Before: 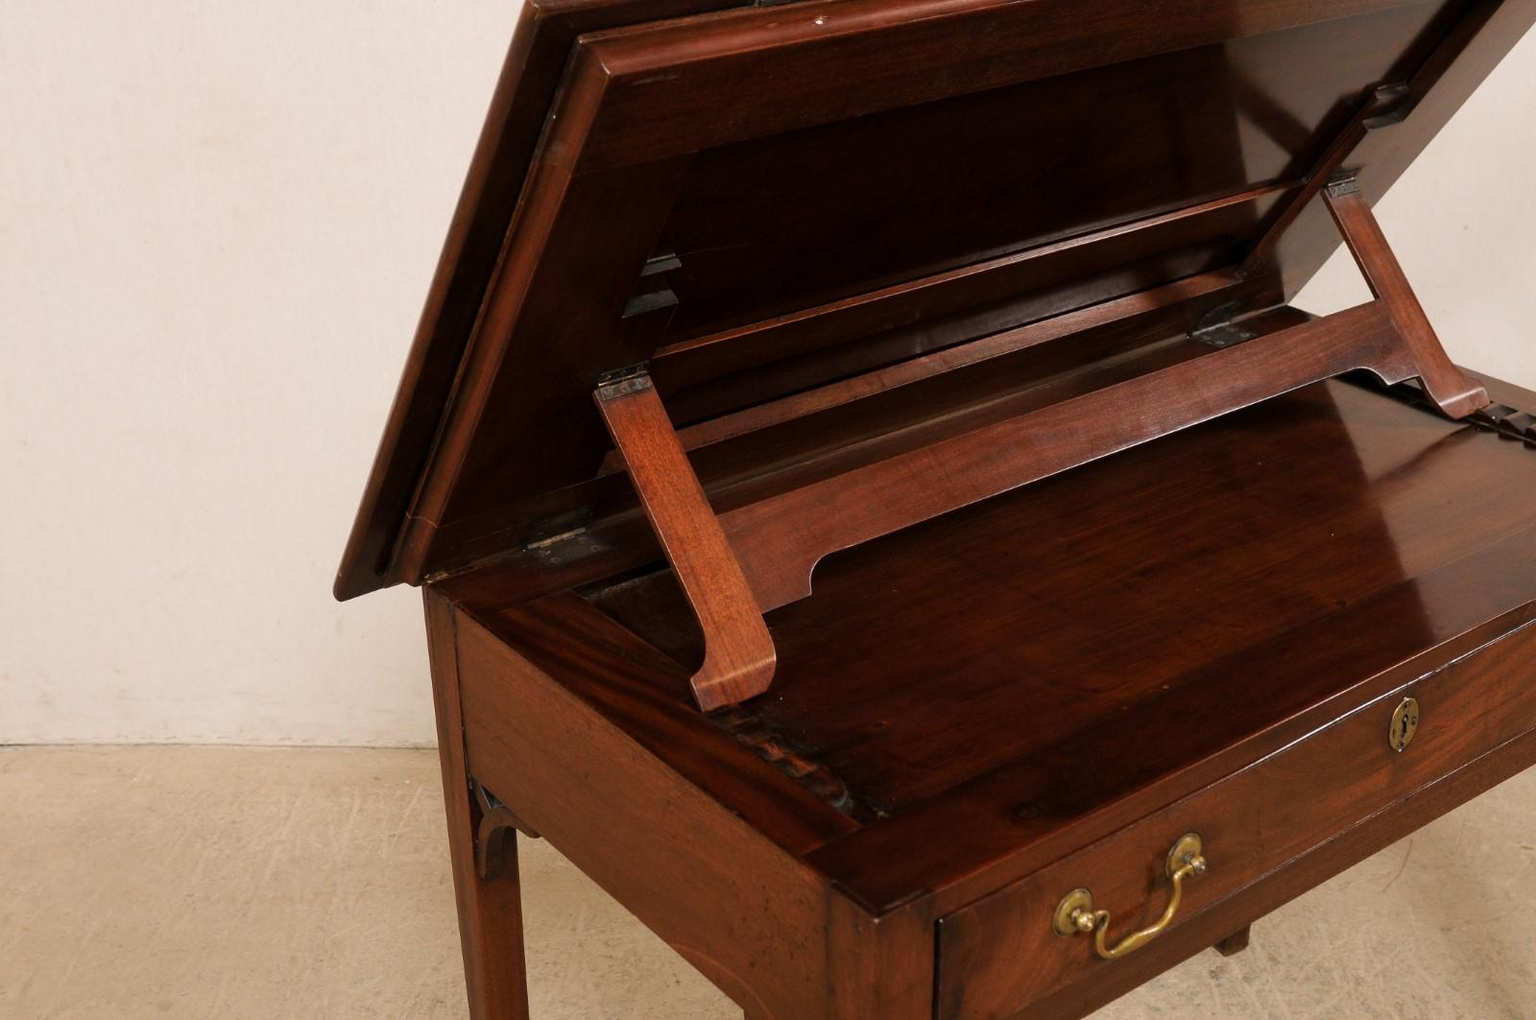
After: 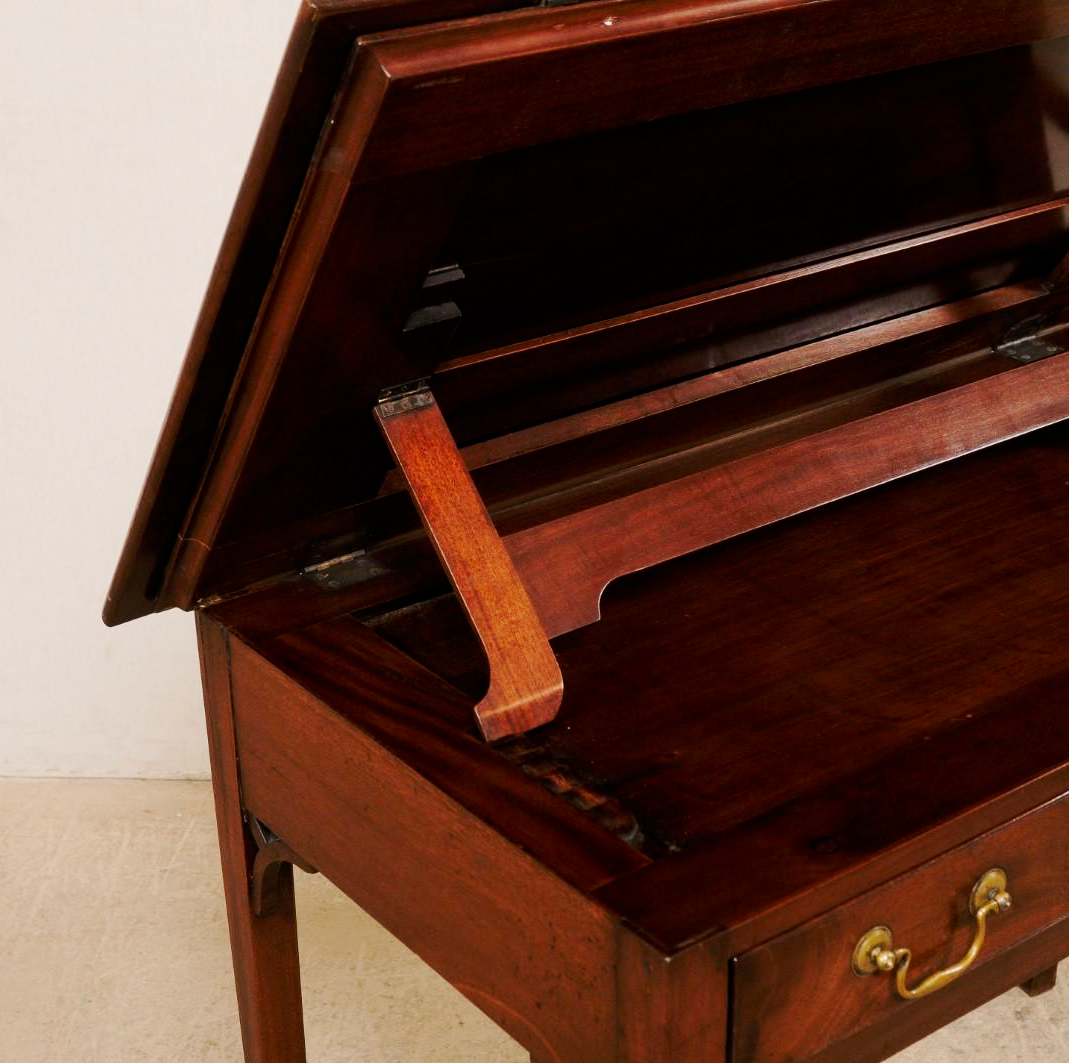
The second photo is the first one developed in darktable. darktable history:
crop: left 15.365%, right 17.768%
tone curve: curves: ch0 [(0, 0) (0.037, 0.011) (0.131, 0.108) (0.279, 0.279) (0.476, 0.554) (0.617, 0.693) (0.704, 0.77) (0.813, 0.852) (0.916, 0.924) (1, 0.993)]; ch1 [(0, 0) (0.318, 0.278) (0.444, 0.427) (0.493, 0.492) (0.508, 0.502) (0.534, 0.529) (0.562, 0.563) (0.626, 0.662) (0.746, 0.764) (1, 1)]; ch2 [(0, 0) (0.316, 0.292) (0.381, 0.37) (0.423, 0.448) (0.476, 0.492) (0.502, 0.498) (0.522, 0.518) (0.533, 0.532) (0.586, 0.631) (0.634, 0.663) (0.7, 0.7) (0.861, 0.808) (1, 0.951)], preserve colors none
